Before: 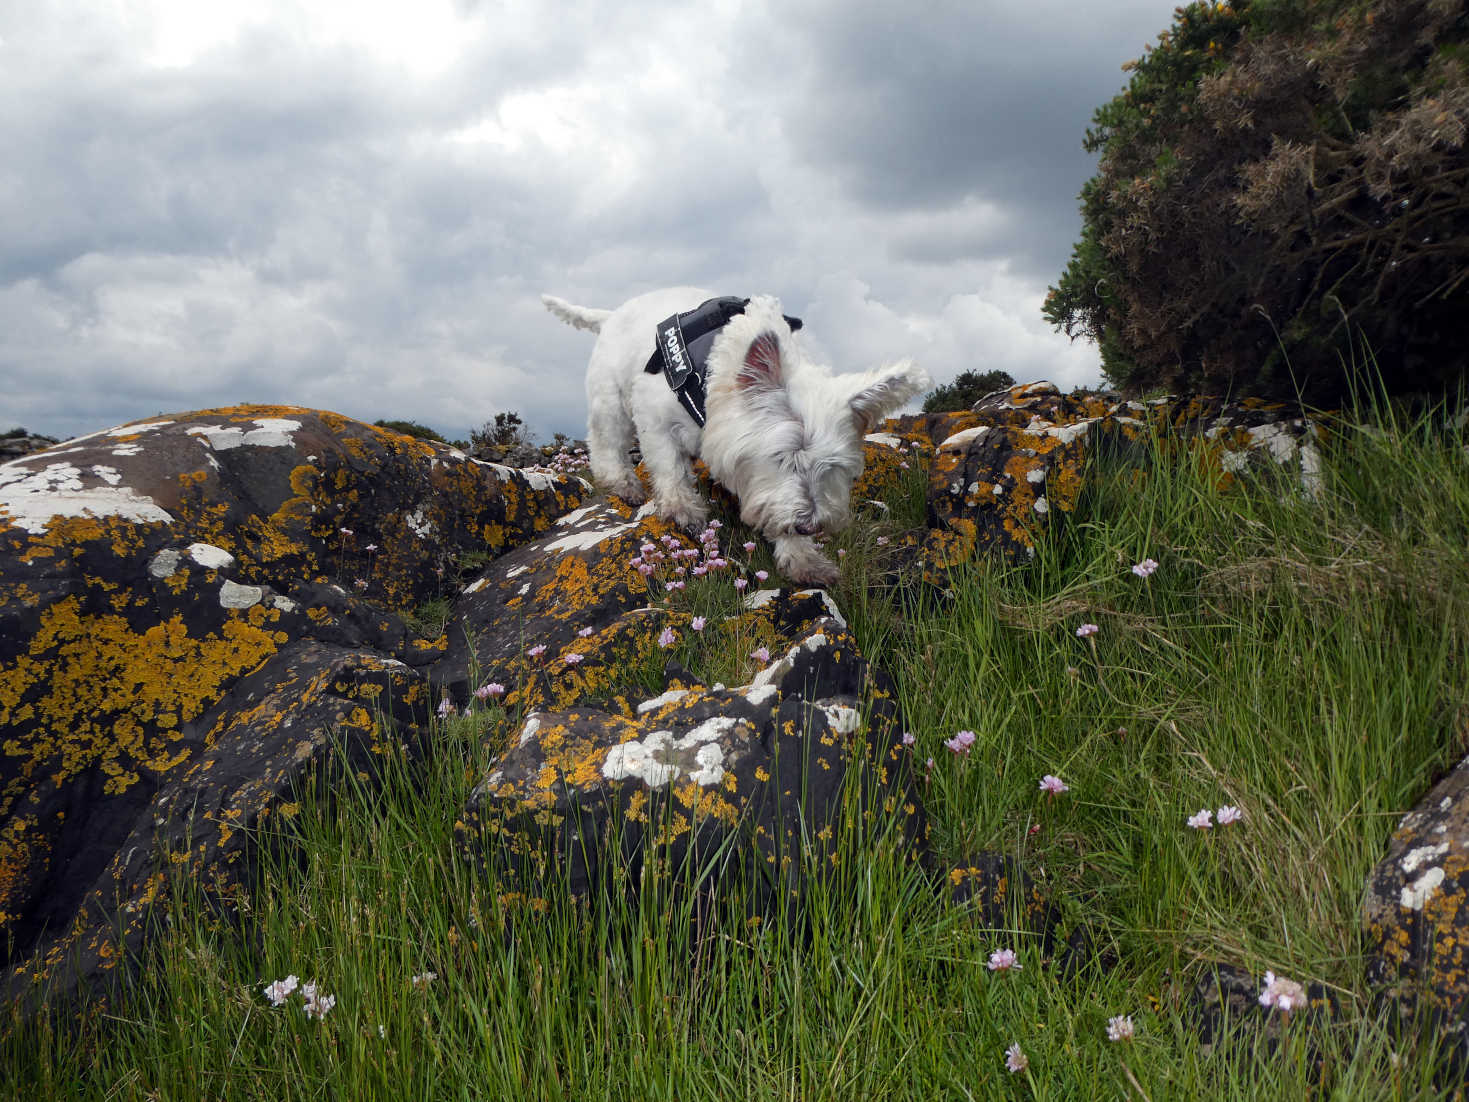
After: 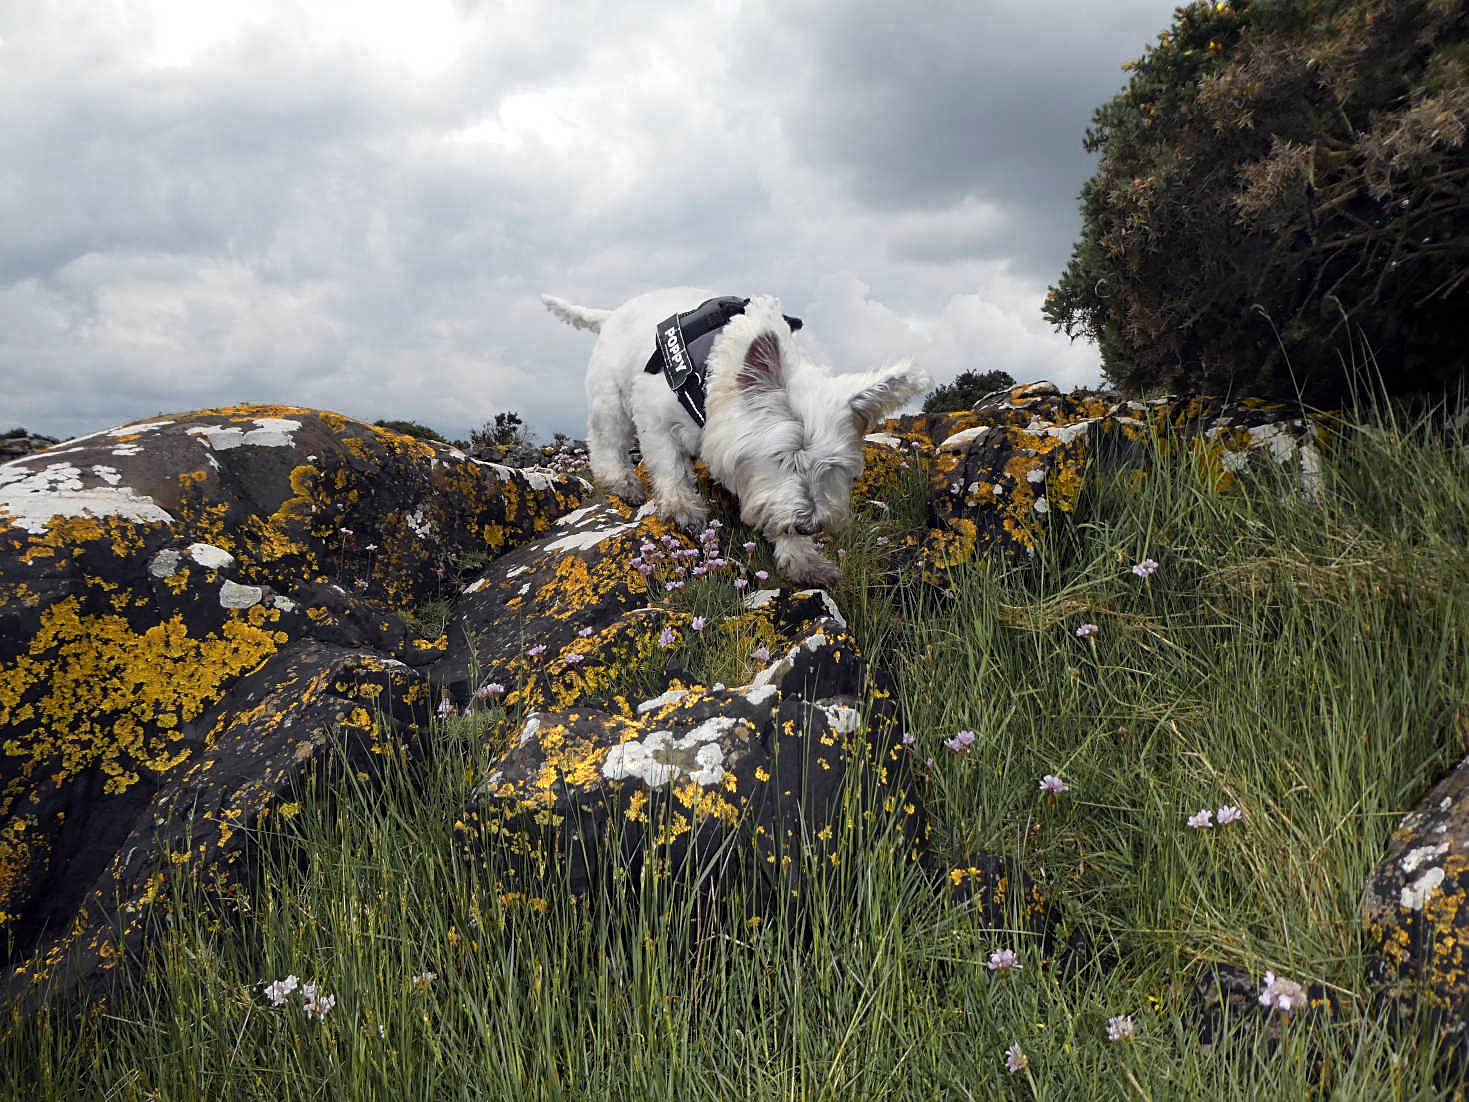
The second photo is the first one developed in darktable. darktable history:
sharpen: radius 1.875, amount 0.411, threshold 1.465
color zones: curves: ch0 [(0.004, 0.306) (0.107, 0.448) (0.252, 0.656) (0.41, 0.398) (0.595, 0.515) (0.768, 0.628)]; ch1 [(0.07, 0.323) (0.151, 0.452) (0.252, 0.608) (0.346, 0.221) (0.463, 0.189) (0.61, 0.368) (0.735, 0.395) (0.921, 0.412)]; ch2 [(0, 0.476) (0.132, 0.512) (0.243, 0.512) (0.397, 0.48) (0.522, 0.376) (0.634, 0.536) (0.761, 0.46)]
